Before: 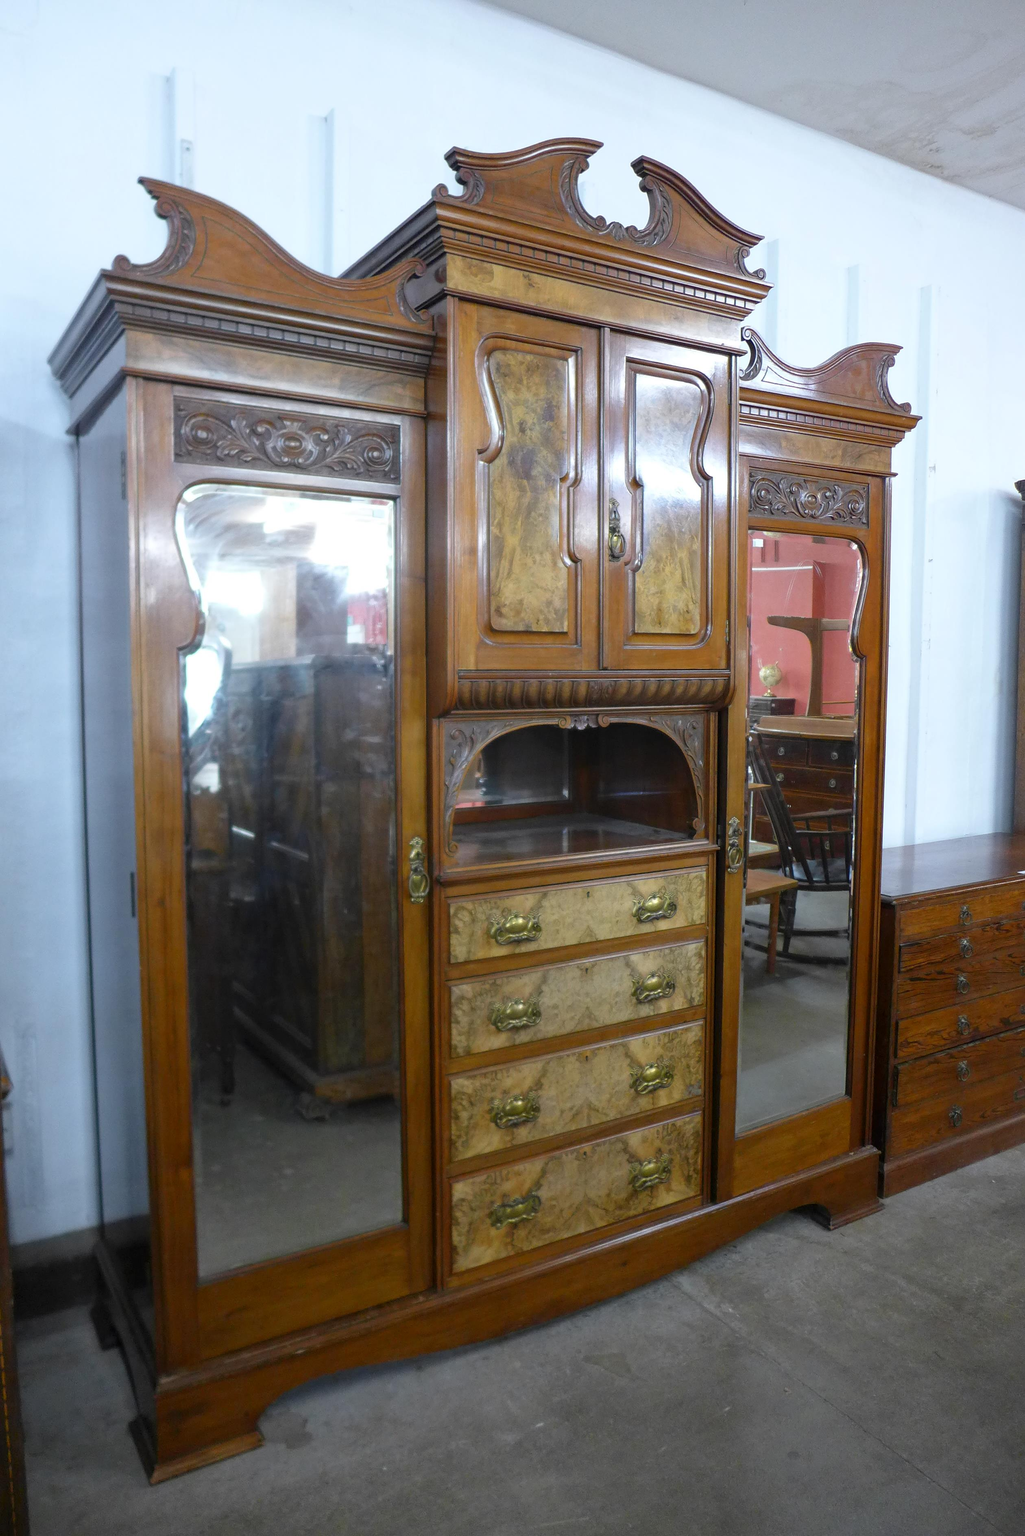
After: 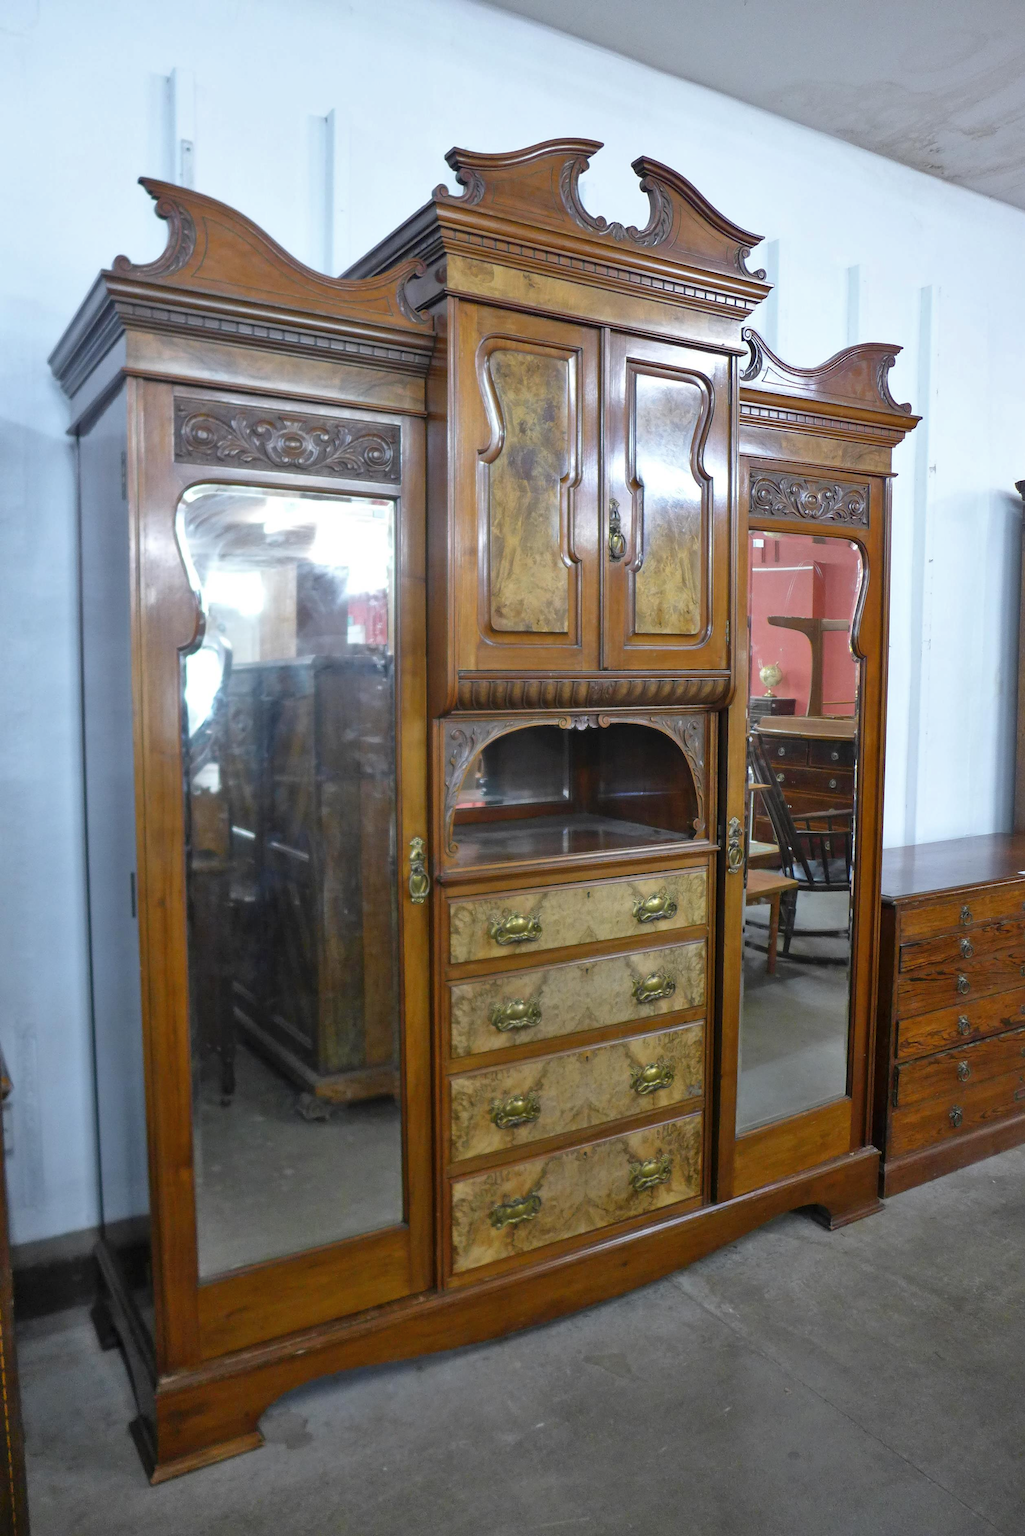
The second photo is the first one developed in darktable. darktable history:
shadows and highlights: shadows 49.32, highlights -41.58, soften with gaussian
